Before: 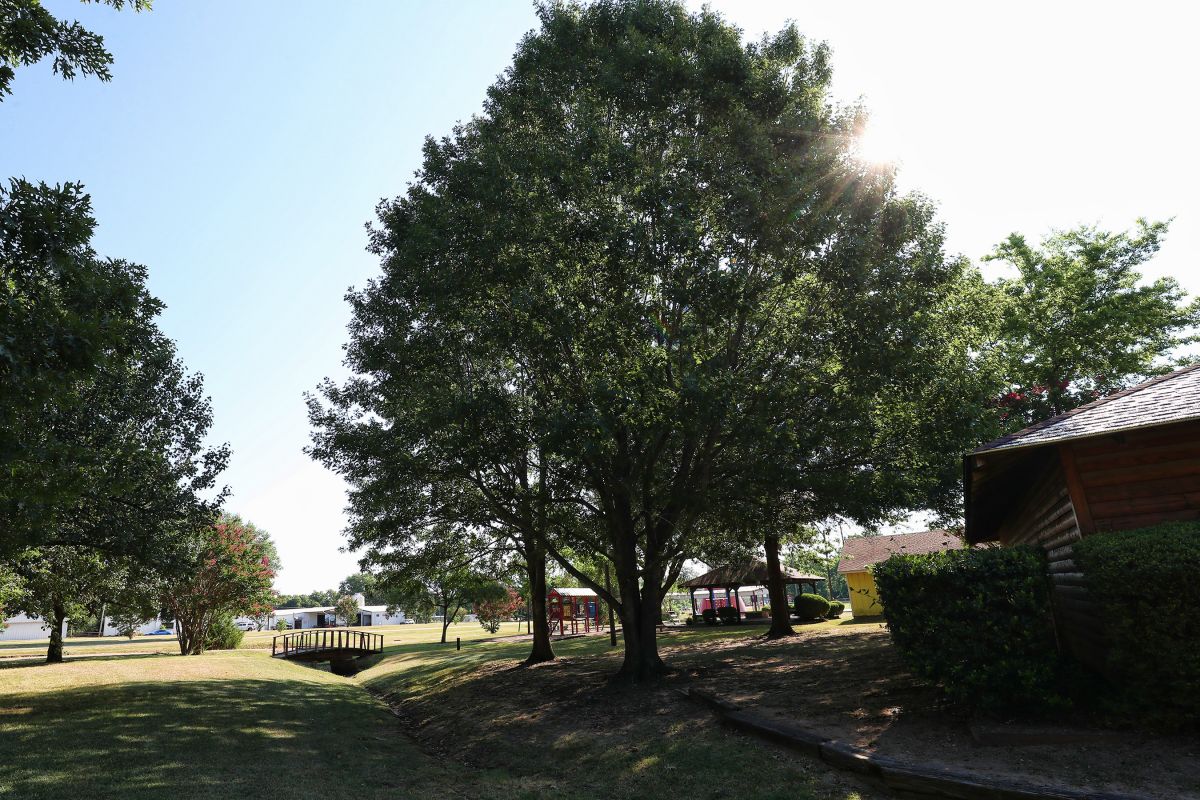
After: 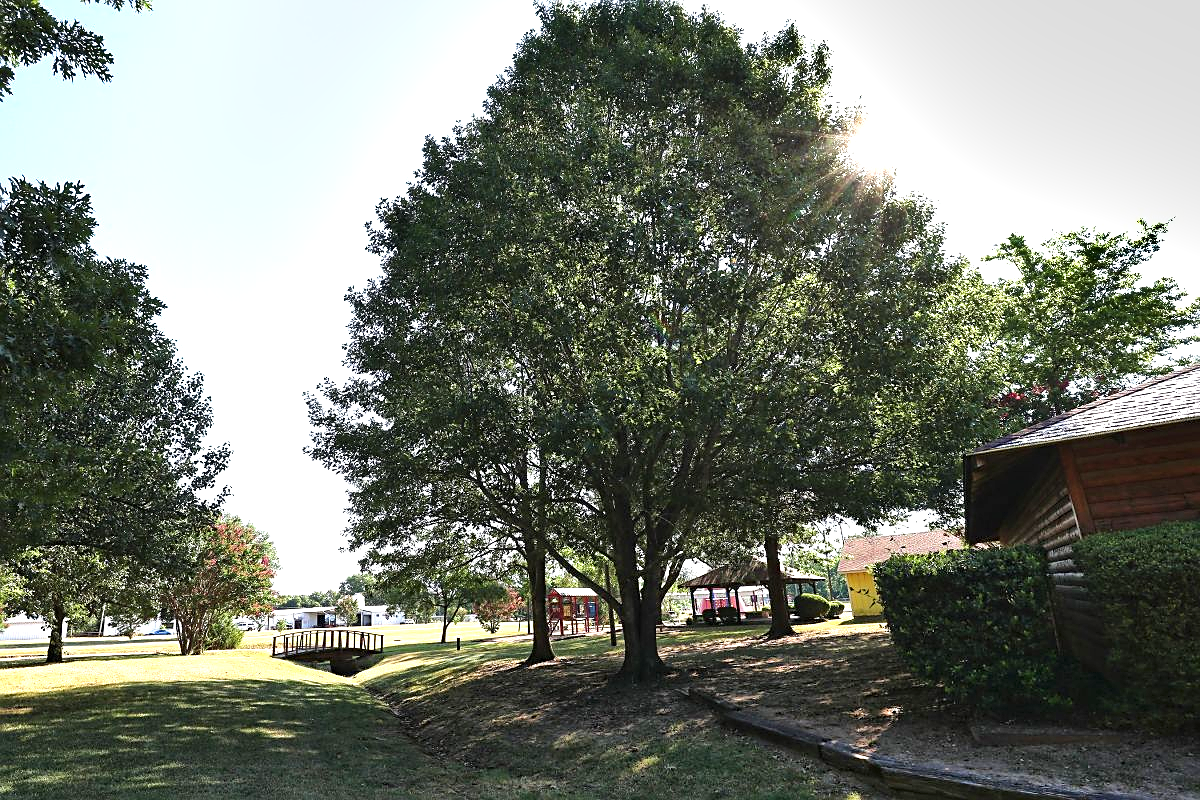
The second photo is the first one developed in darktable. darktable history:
exposure: black level correction -0.001, exposure 0.909 EV, compensate exposure bias true, compensate highlight preservation false
haze removal: compatibility mode true, adaptive false
sharpen: on, module defaults
shadows and highlights: low approximation 0.01, soften with gaussian
